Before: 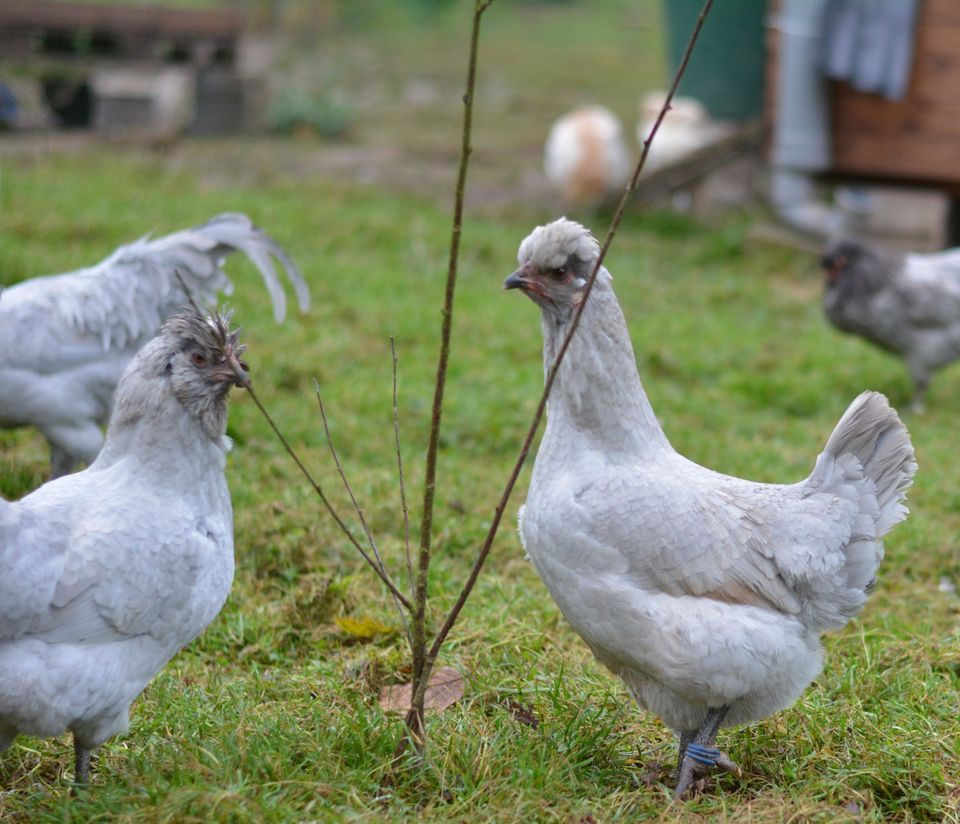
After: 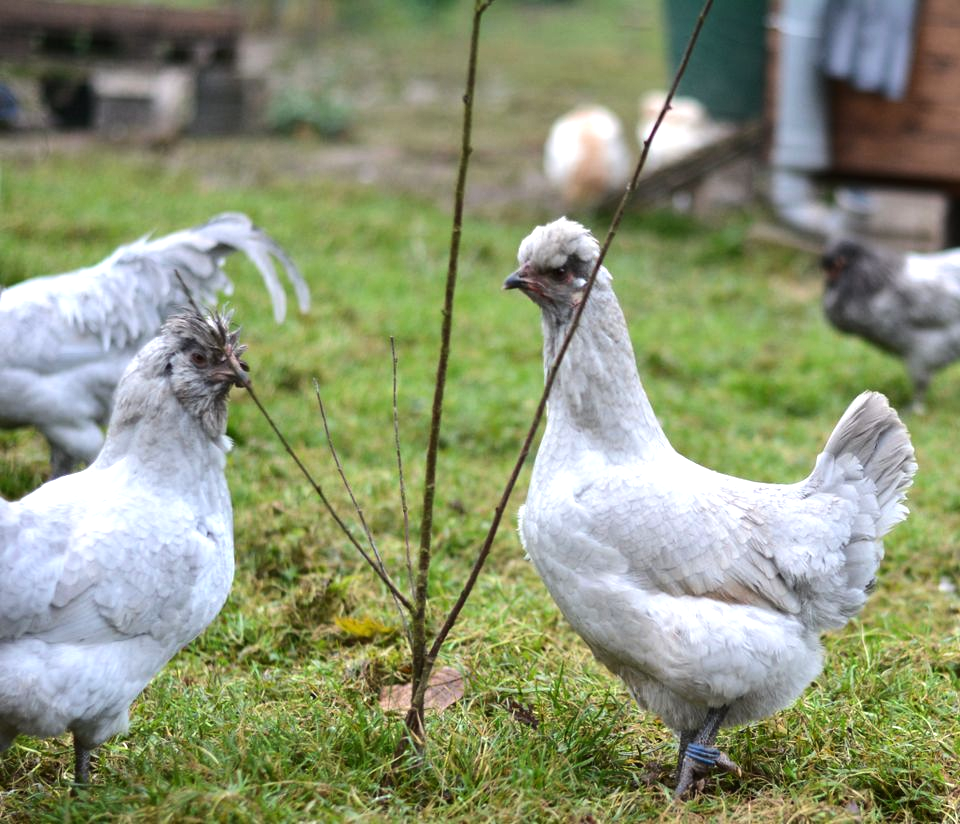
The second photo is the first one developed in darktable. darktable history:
tone equalizer: -8 EV -0.715 EV, -7 EV -0.674 EV, -6 EV -0.617 EV, -5 EV -0.412 EV, -3 EV 0.397 EV, -2 EV 0.6 EV, -1 EV 0.698 EV, +0 EV 0.756 EV, edges refinement/feathering 500, mask exposure compensation -1.57 EV, preserve details no
